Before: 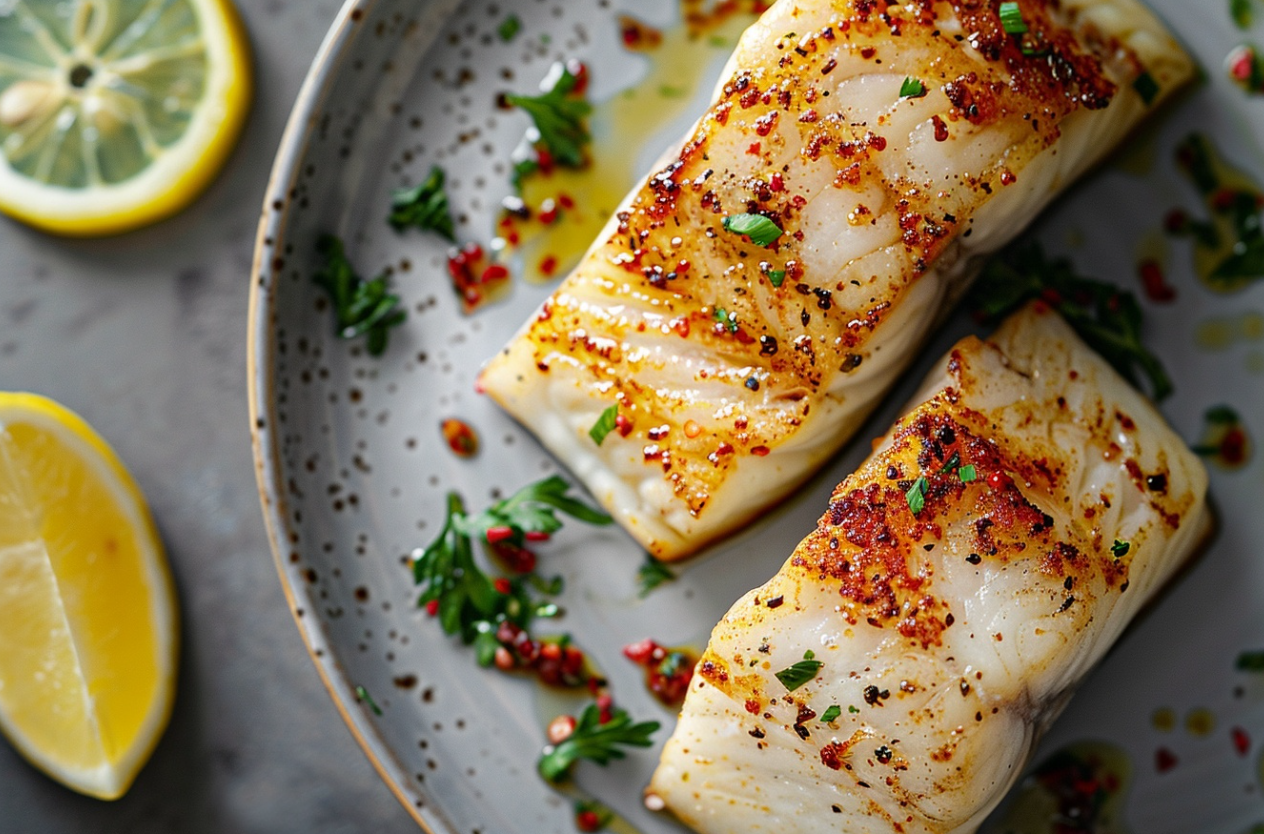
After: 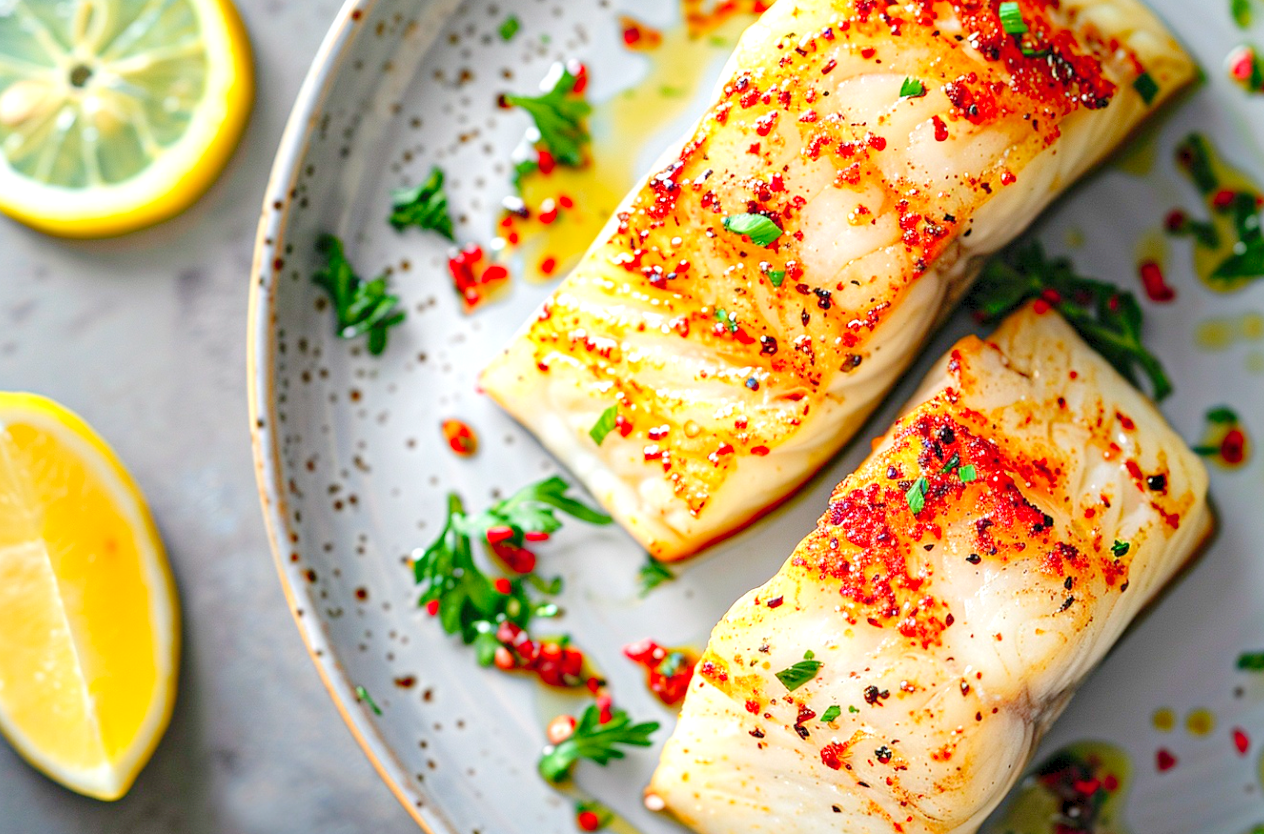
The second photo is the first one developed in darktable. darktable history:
levels: levels [0.008, 0.318, 0.836]
local contrast: mode bilateral grid, contrast 20, coarseness 50, detail 102%, midtone range 0.2
